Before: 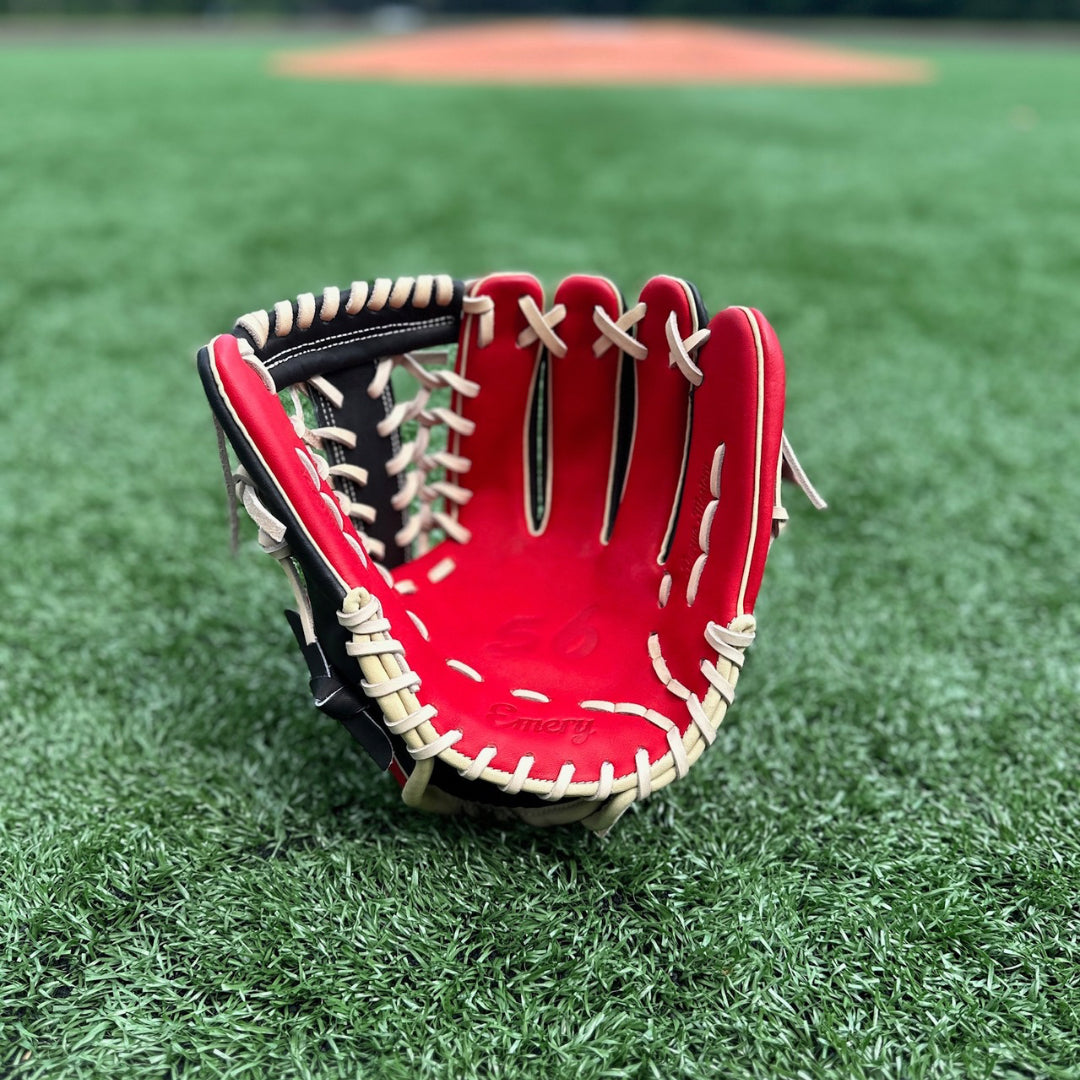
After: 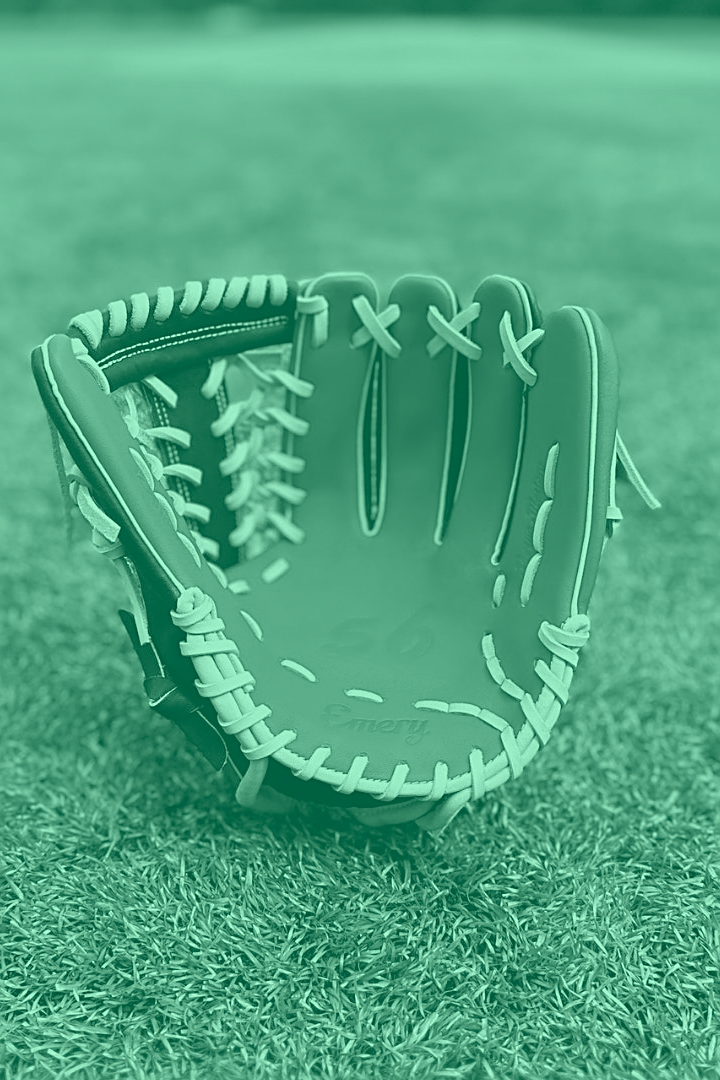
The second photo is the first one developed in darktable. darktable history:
tone equalizer: on, module defaults
exposure: exposure 0.3 EV, compensate highlight preservation false
sharpen: on, module defaults
crop and rotate: left 15.446%, right 17.836%
colorize: hue 147.6°, saturation 65%, lightness 21.64%
